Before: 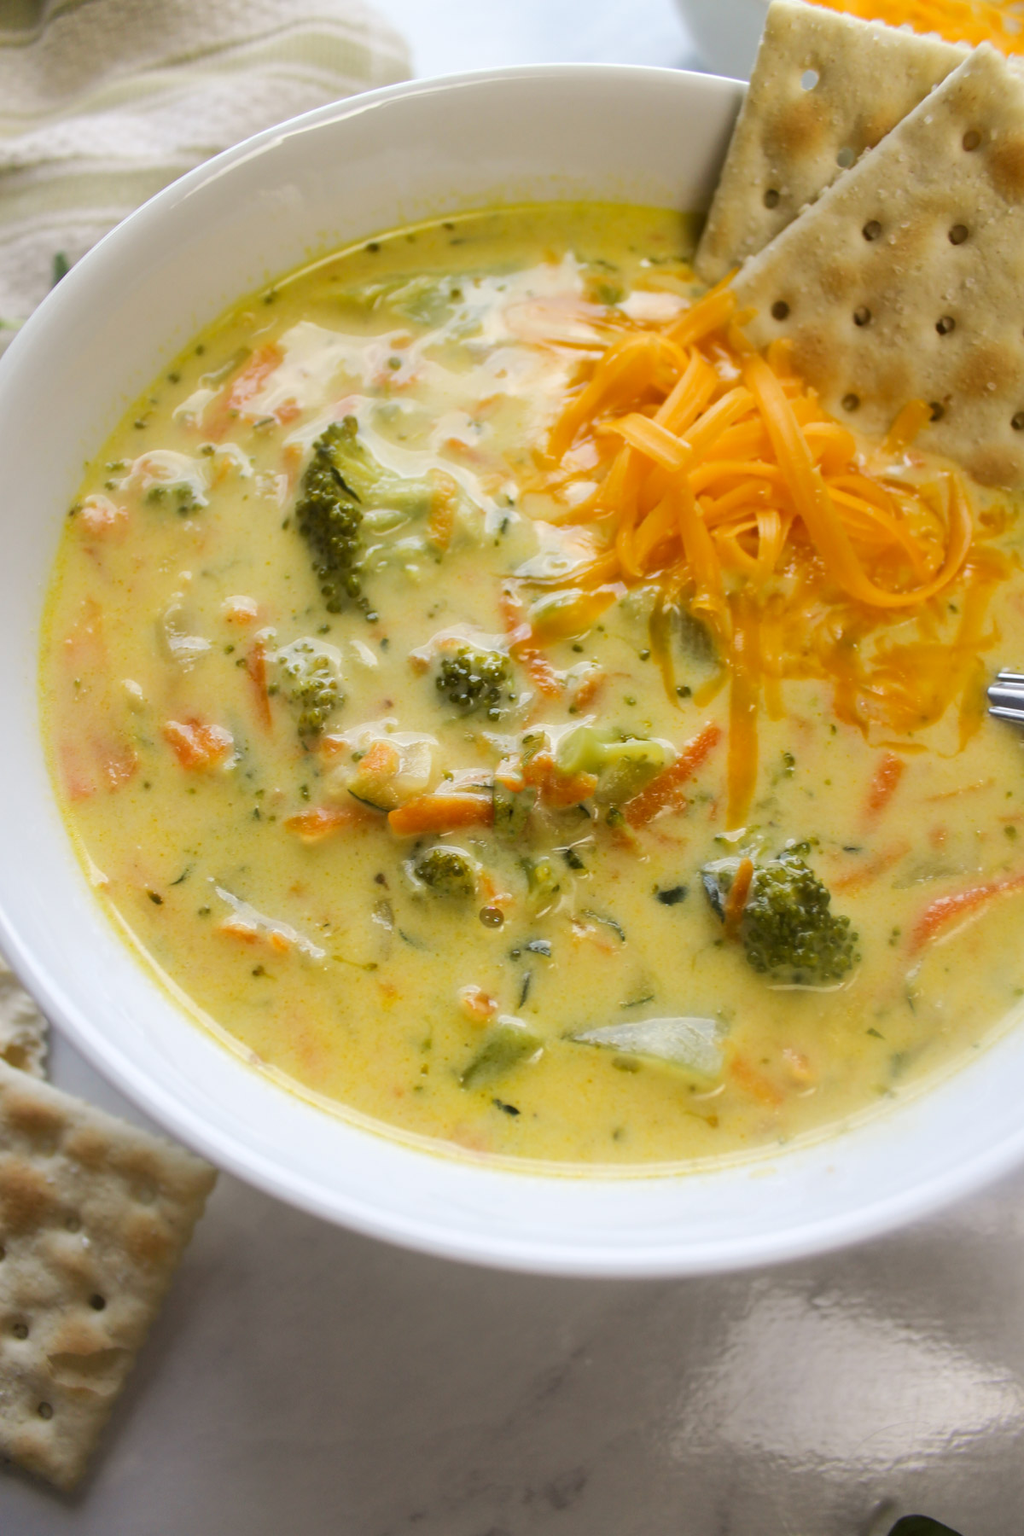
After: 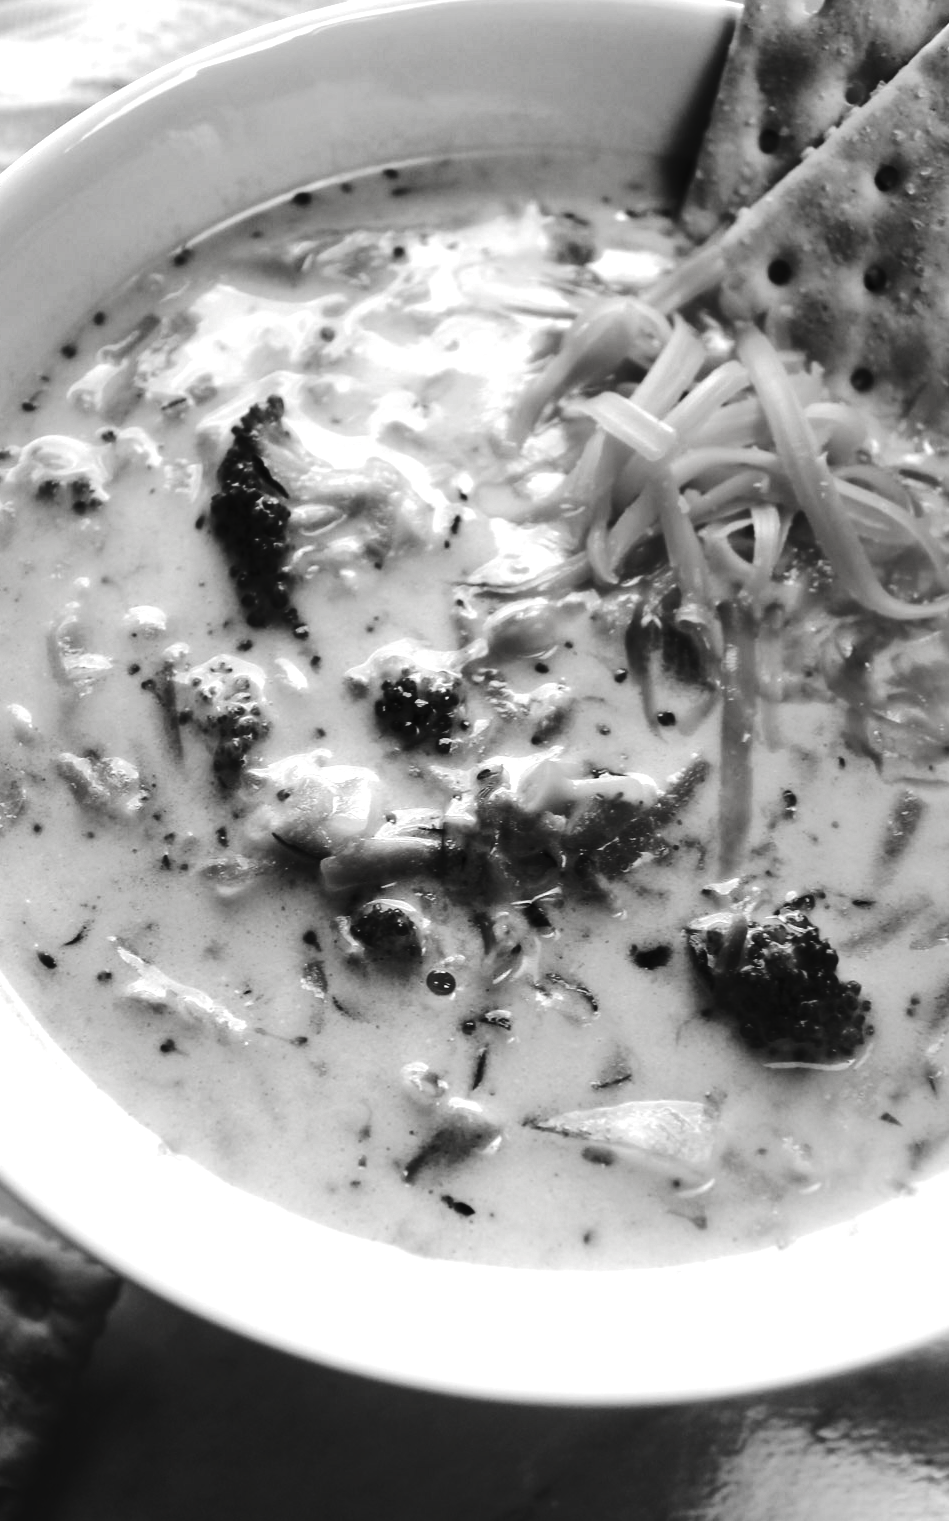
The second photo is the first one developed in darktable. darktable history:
tone curve: curves: ch0 [(0, 0) (0.003, 0.018) (0.011, 0.021) (0.025, 0.028) (0.044, 0.039) (0.069, 0.05) (0.1, 0.06) (0.136, 0.081) (0.177, 0.117) (0.224, 0.161) (0.277, 0.226) (0.335, 0.315) (0.399, 0.421) (0.468, 0.53) (0.543, 0.627) (0.623, 0.726) (0.709, 0.789) (0.801, 0.859) (0.898, 0.924) (1, 1)], preserve colors none
contrast brightness saturation: contrast -0.035, brightness -0.609, saturation -0.992
color balance rgb: shadows lift › chroma 2.054%, shadows lift › hue 50.35°, power › luminance 1.552%, highlights gain › chroma 0.251%, highlights gain › hue 332.45°, perceptual saturation grading › global saturation 15.074%, perceptual brilliance grading › highlights 9.961%, perceptual brilliance grading › shadows -5.077%, global vibrance 20%
crop: left 11.32%, top 5.14%, right 9.581%, bottom 10.312%
exposure: black level correction 0, exposure 0.301 EV, compensate exposure bias true, compensate highlight preservation false
